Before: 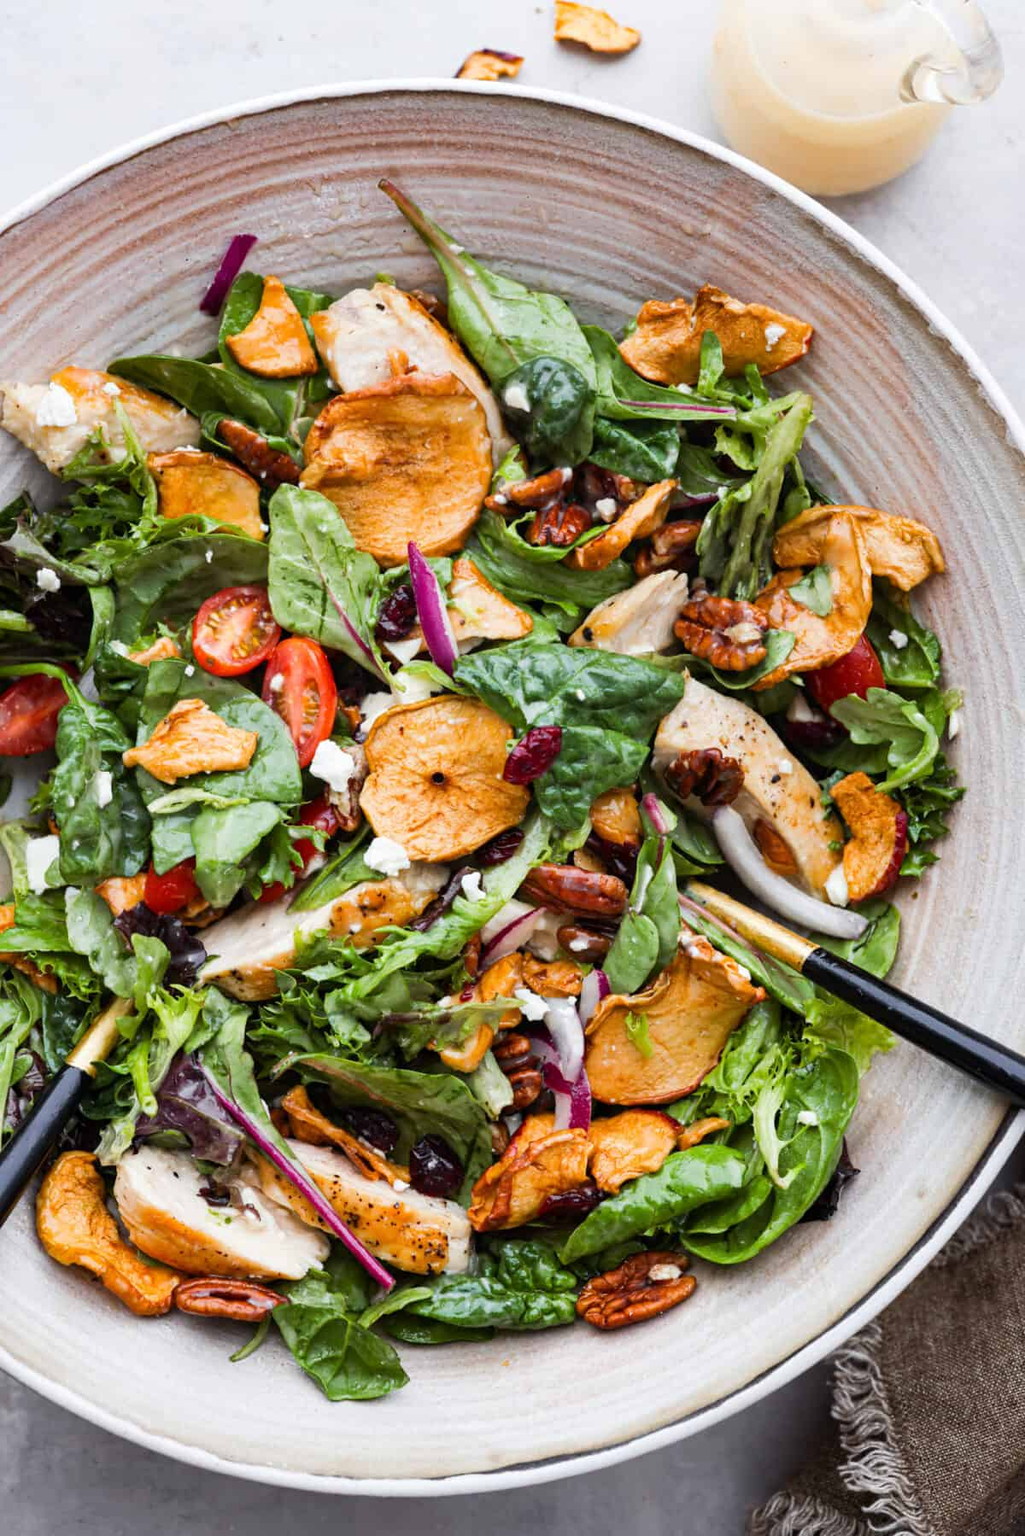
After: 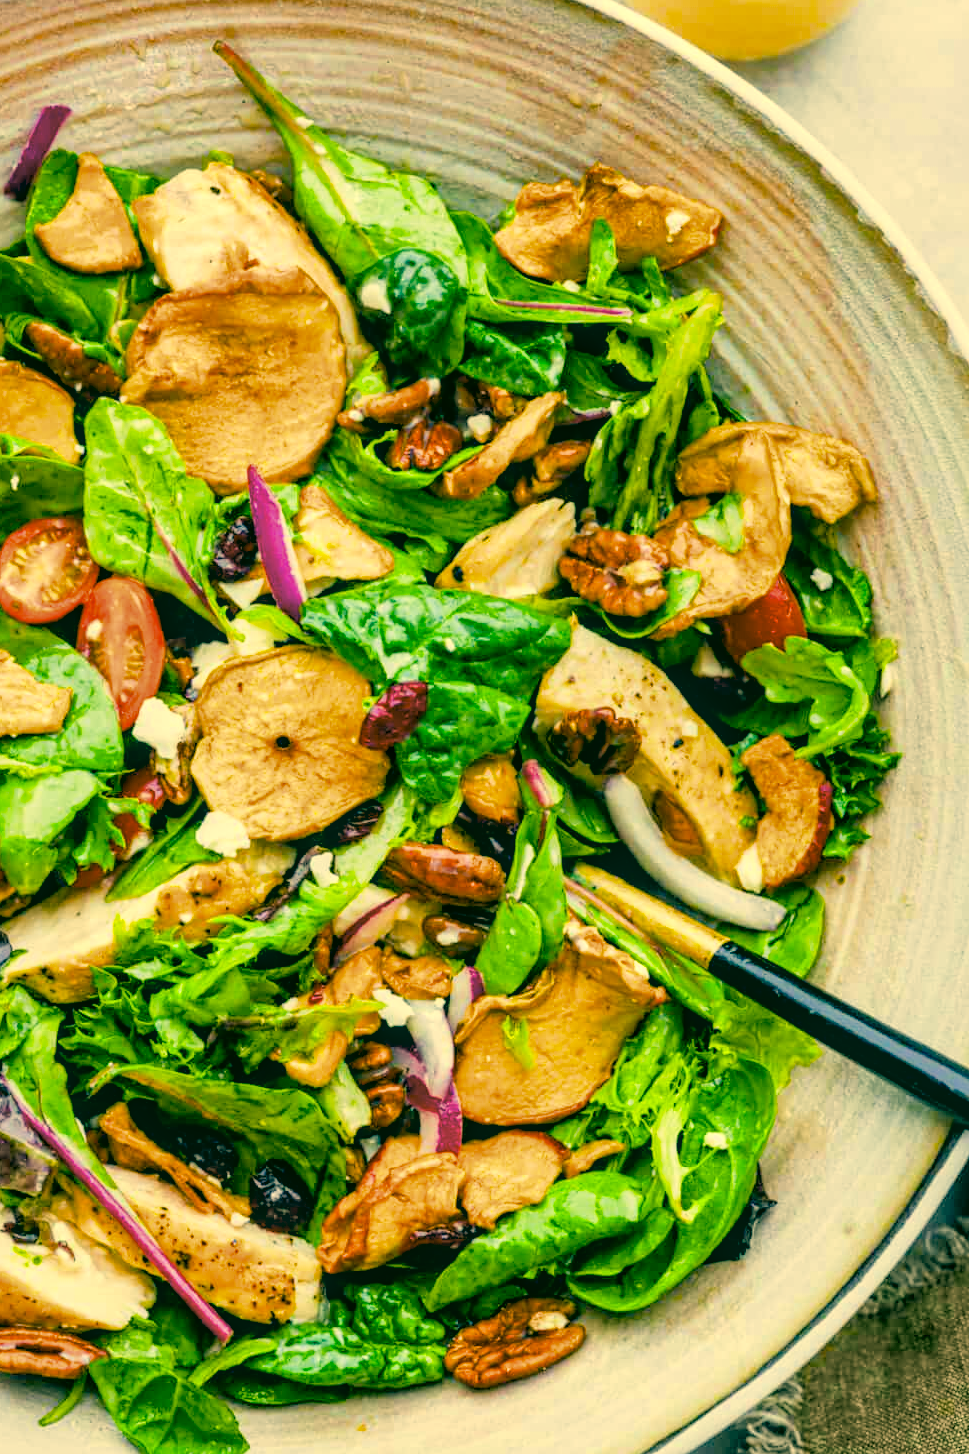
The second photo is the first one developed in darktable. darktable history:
color balance rgb: shadows lift › chroma 2.028%, shadows lift › hue 134.5°, linear chroma grading › global chroma 15.547%, perceptual saturation grading › global saturation 15.094%, global vibrance 50.296%
local contrast: detail 130%
exposure: black level correction 0, exposure 1.001 EV, compensate highlight preservation false
color correction: highlights a* 1.82, highlights b* 34.27, shadows a* -36.37, shadows b* -5.4
crop: left 19.219%, top 9.441%, right 0.001%, bottom 9.696%
shadows and highlights: highlights color adjustment 52.69%
filmic rgb: black relative exposure -5.07 EV, white relative exposure 3.98 EV, hardness 2.89, contrast 1.1, highlights saturation mix -19.05%
